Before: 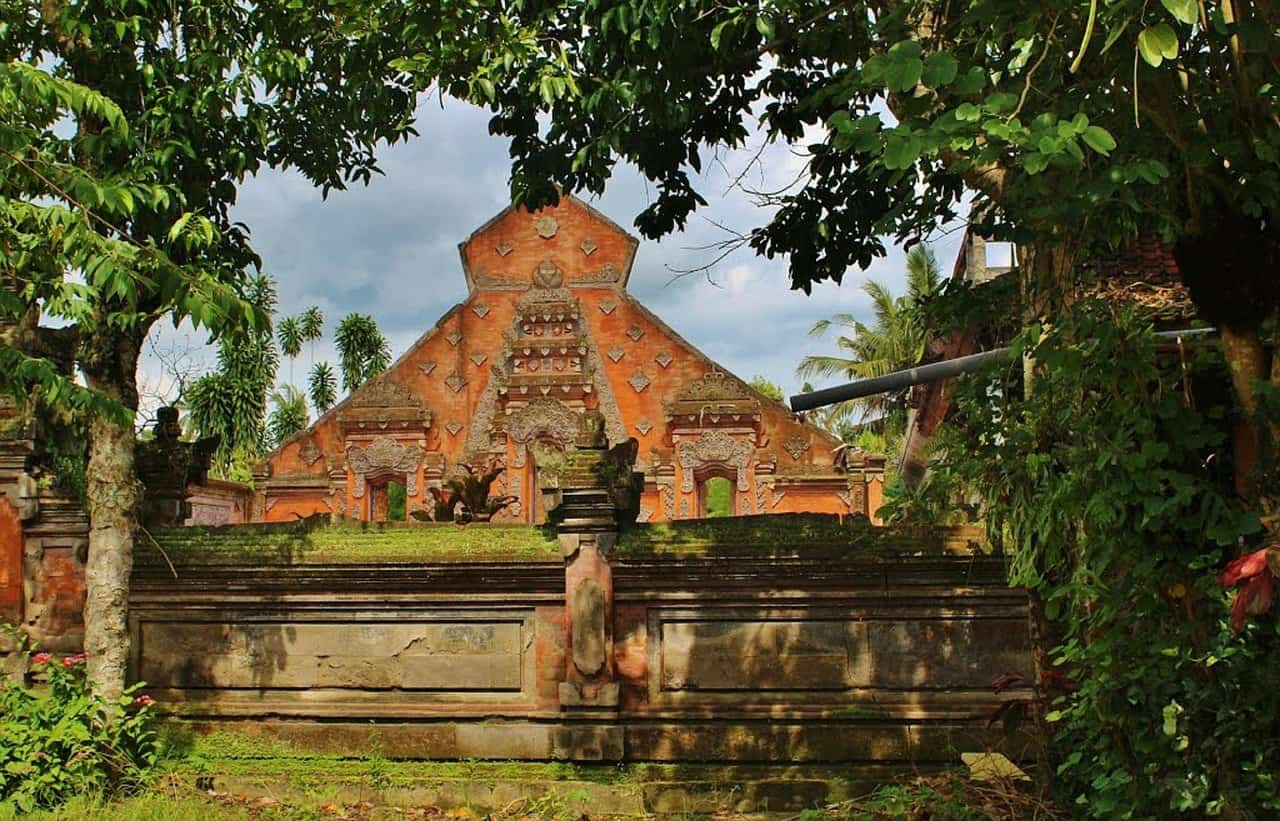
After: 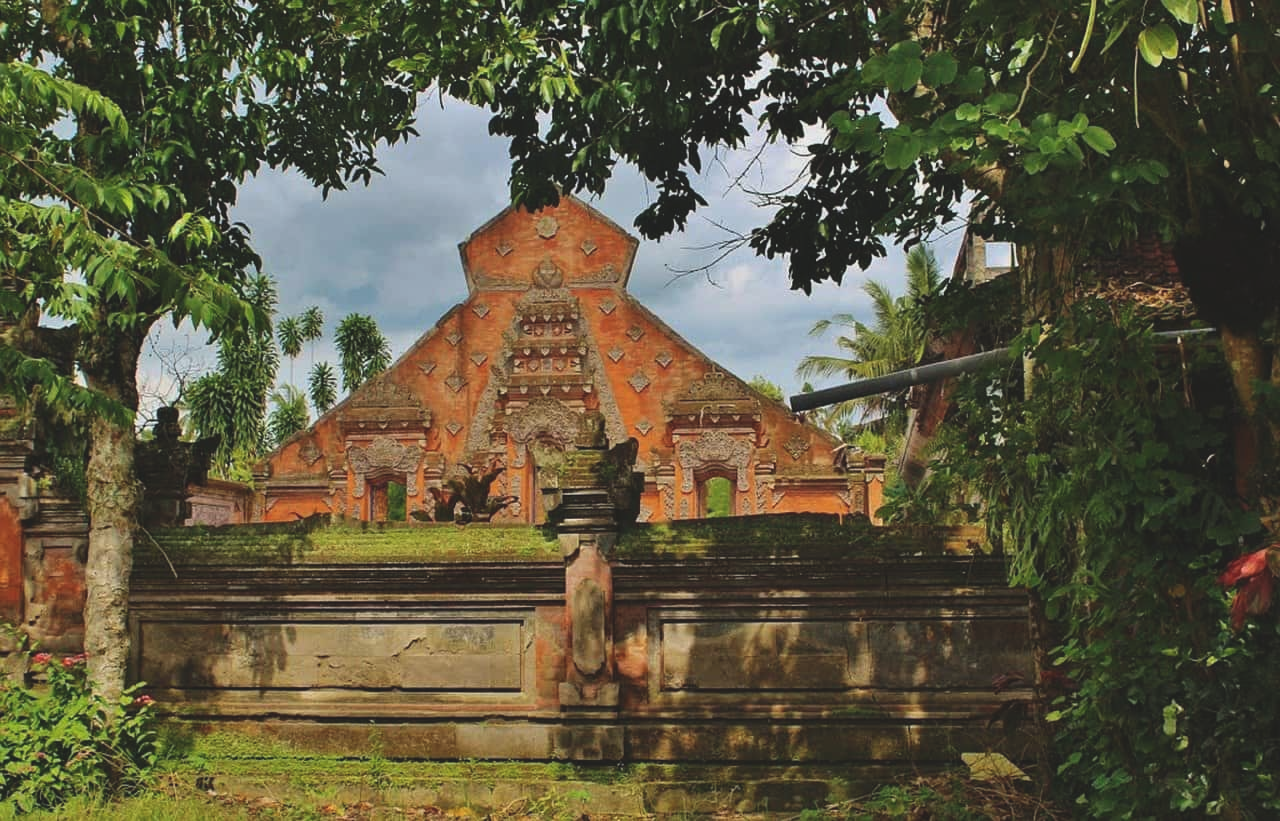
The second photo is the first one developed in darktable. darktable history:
exposure: black level correction -0.015, exposure -0.195 EV, compensate exposure bias true, compensate highlight preservation false
